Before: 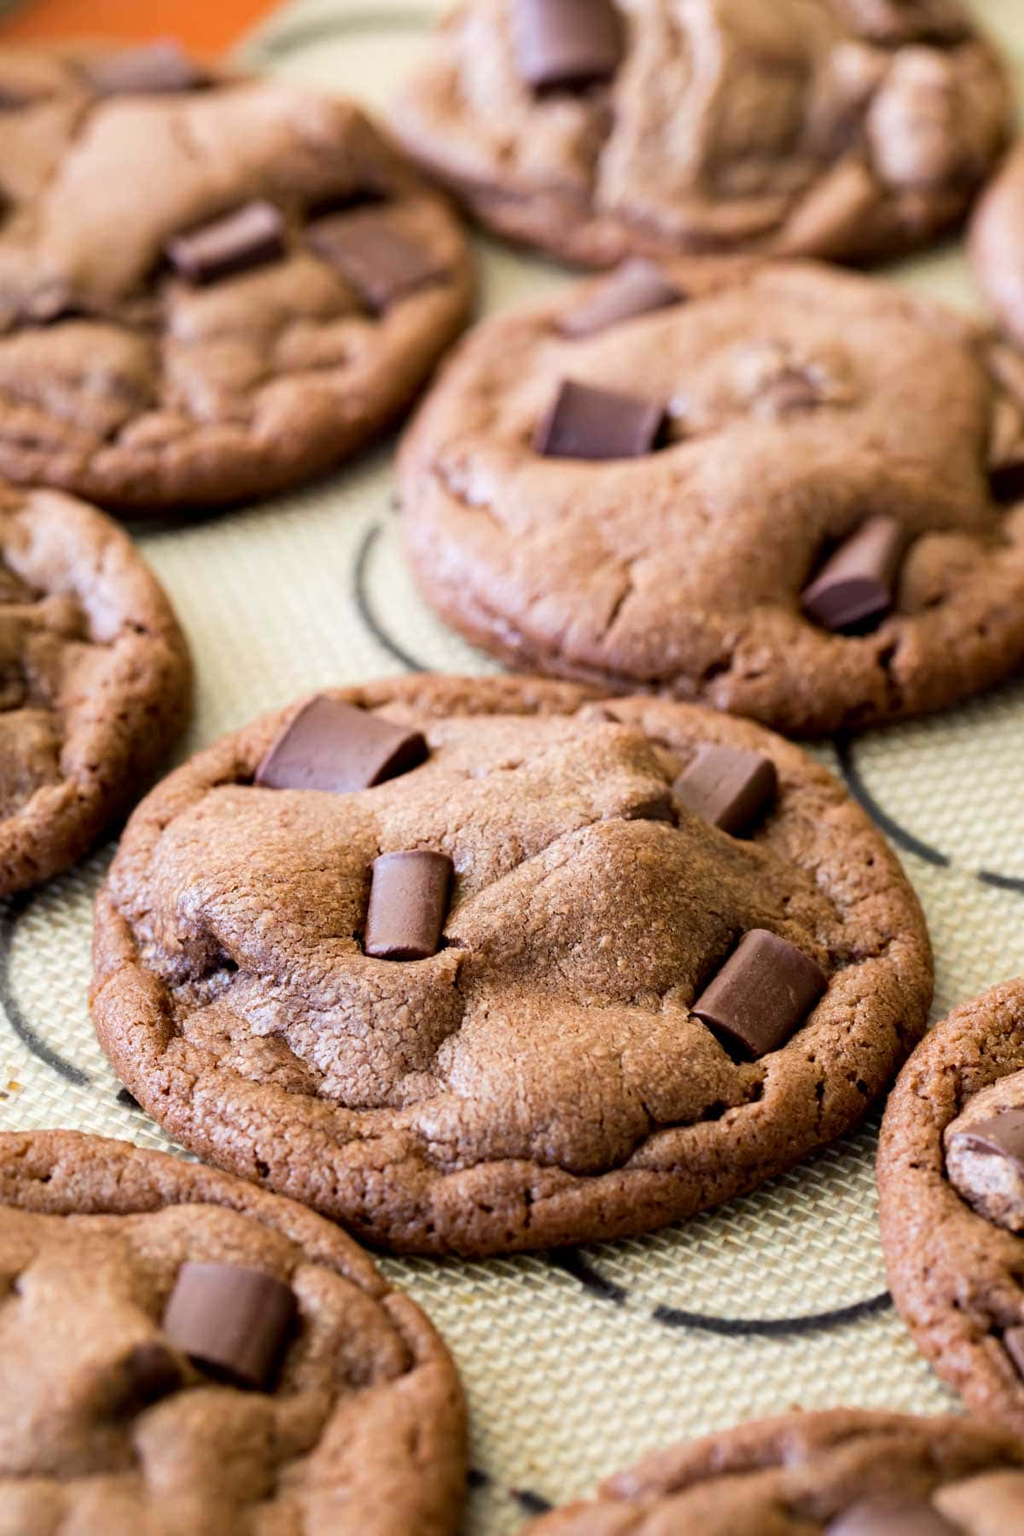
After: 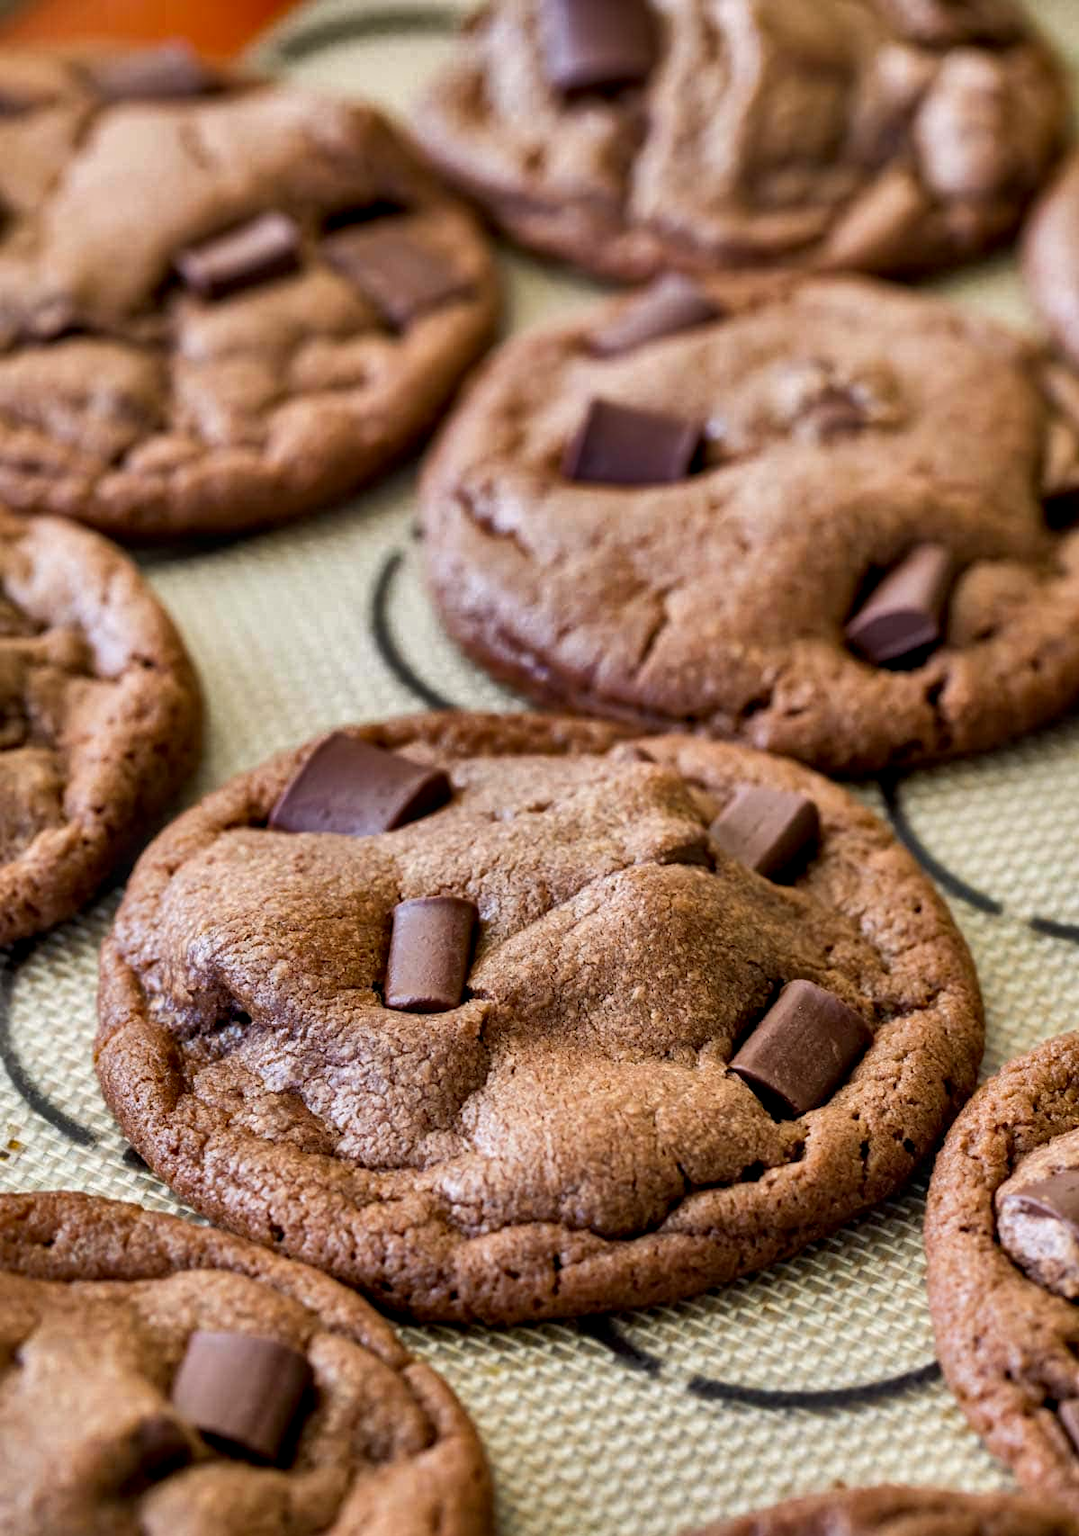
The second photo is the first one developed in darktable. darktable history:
local contrast: on, module defaults
crop and rotate: top 0.006%, bottom 5.121%
shadows and highlights: radius 123.54, shadows 99.09, white point adjustment -2.84, highlights -99.05, soften with gaussian
exposure: compensate exposure bias true, compensate highlight preservation false
